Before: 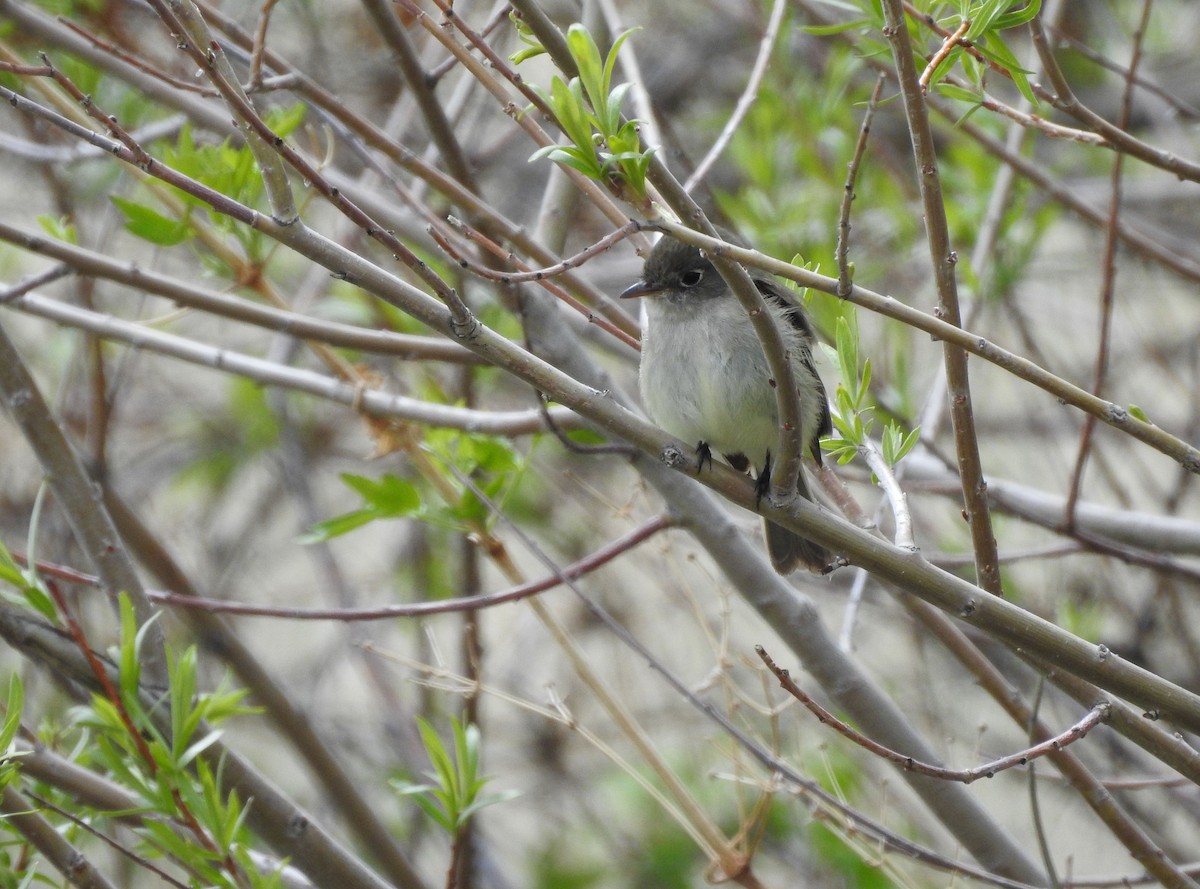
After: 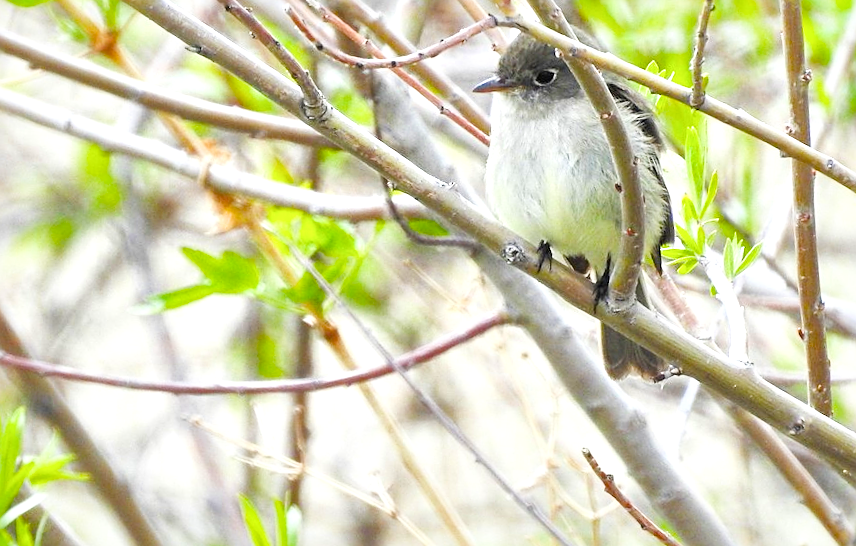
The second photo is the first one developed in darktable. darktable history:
filmic rgb: black relative exposure -7.65 EV, white relative exposure 4.56 EV, hardness 3.61, contrast 0.984
local contrast: mode bilateral grid, contrast 19, coarseness 51, detail 171%, midtone range 0.2
exposure: black level correction 0.001, exposure 1.737 EV, compensate highlight preservation false
sharpen: on, module defaults
color balance rgb: linear chroma grading › global chroma 14.441%, perceptual saturation grading › global saturation 25.156%, perceptual brilliance grading › global brilliance 9.823%, global vibrance 9.792%
crop and rotate: angle -4.16°, left 9.728%, top 20.868%, right 12.102%, bottom 11.832%
